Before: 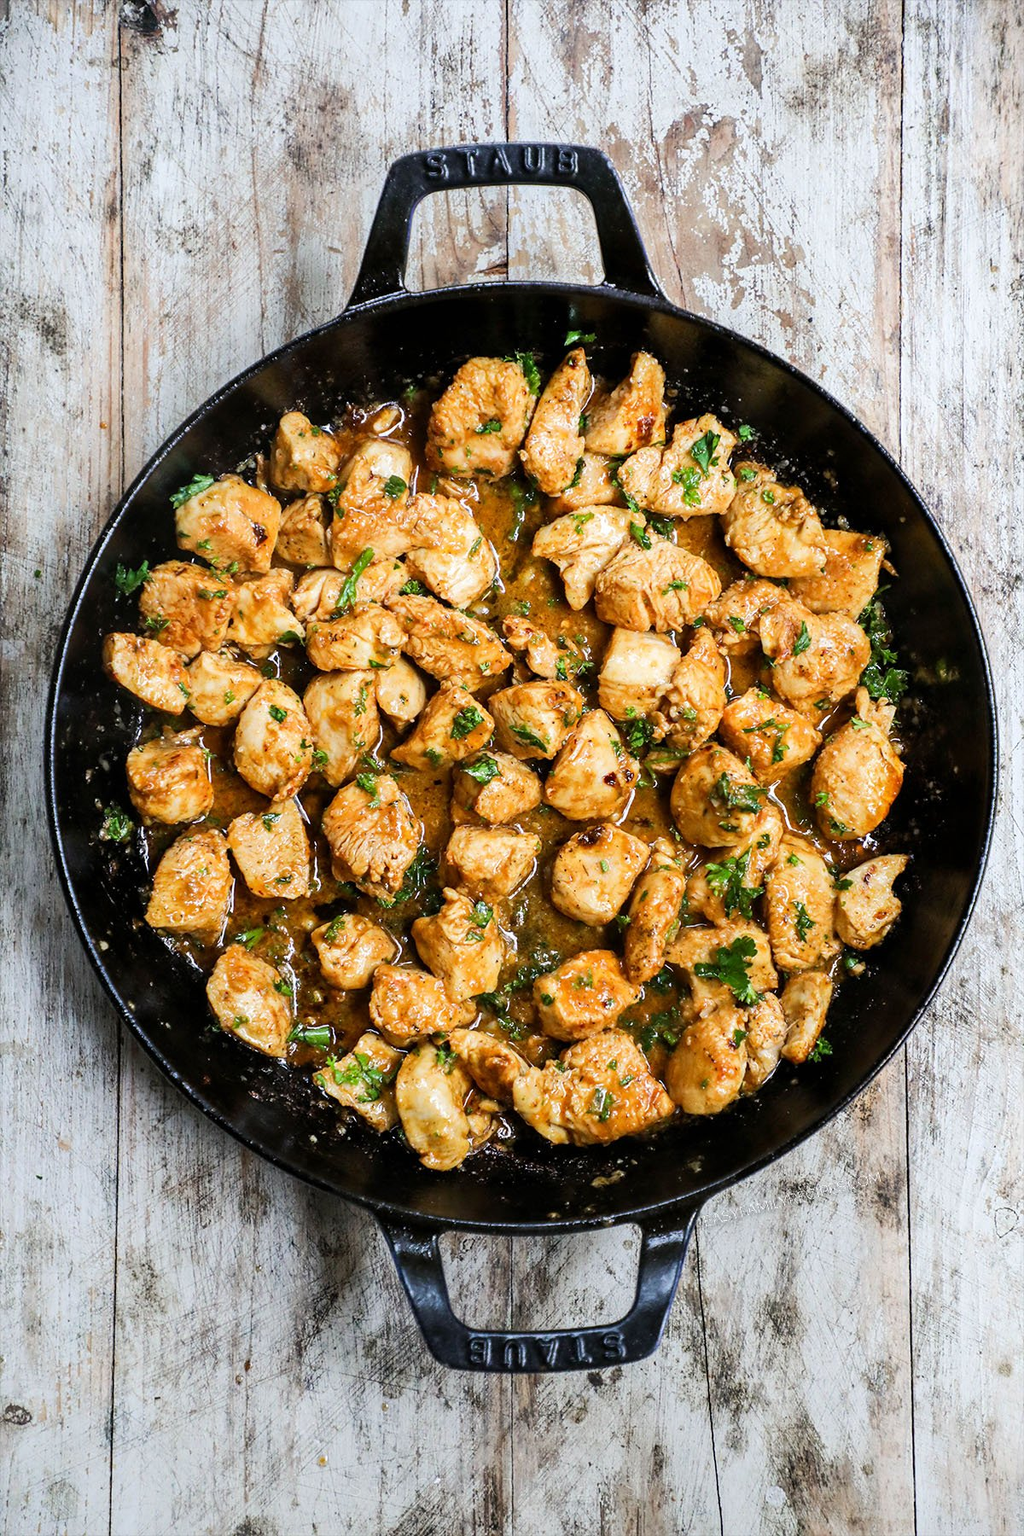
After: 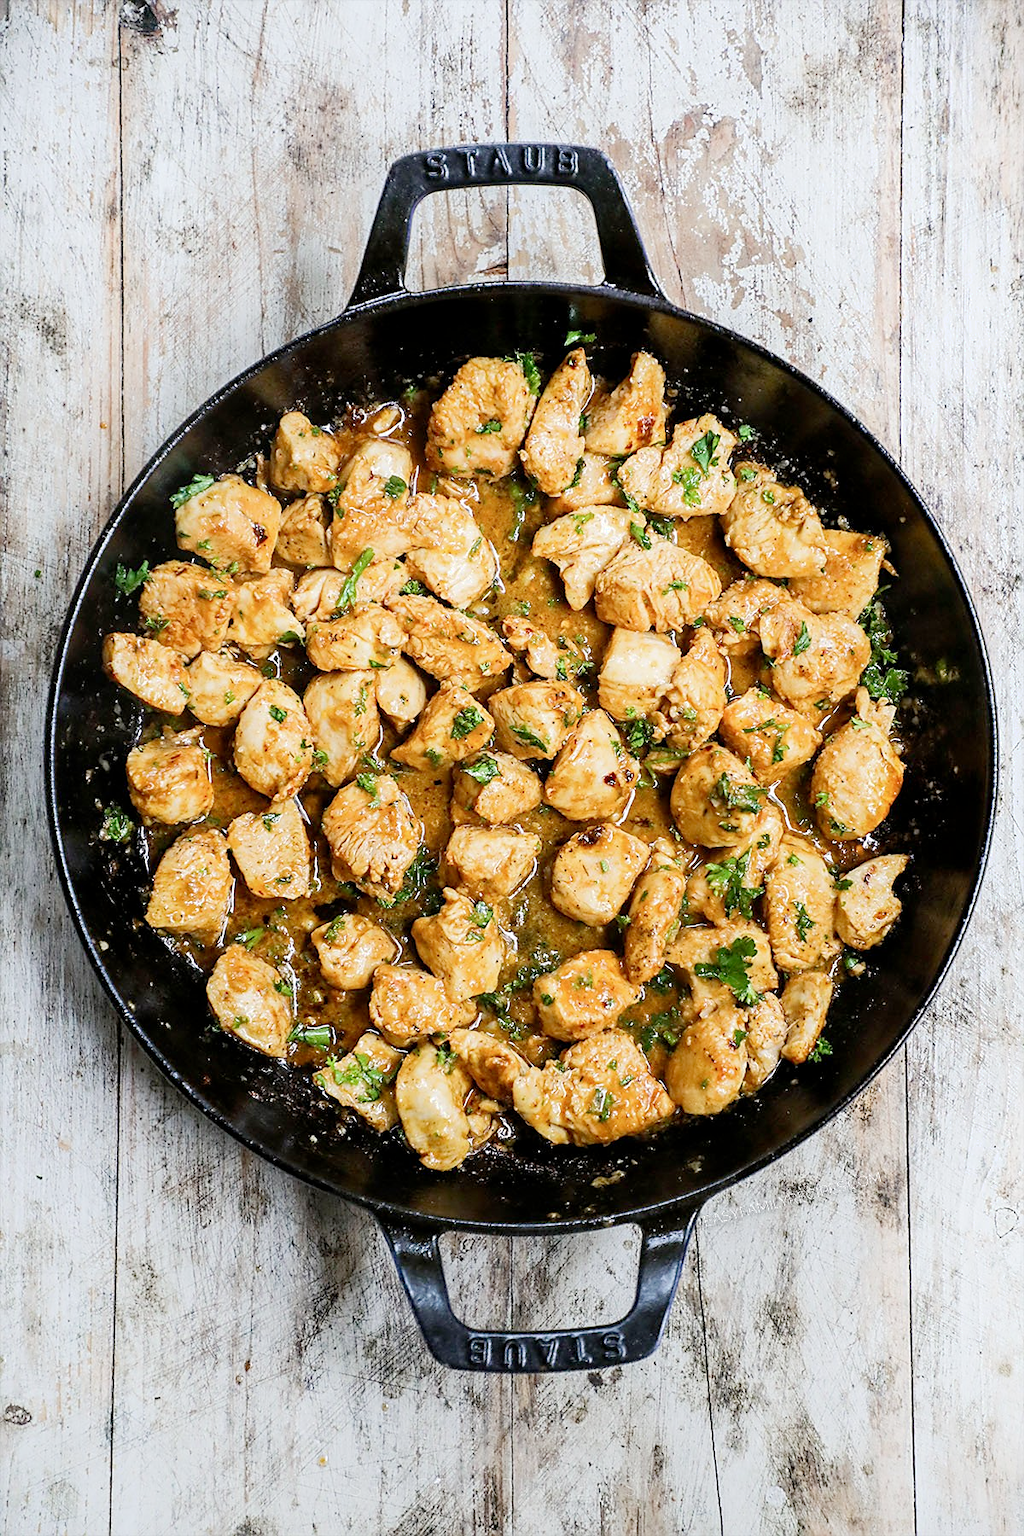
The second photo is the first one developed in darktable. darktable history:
shadows and highlights: shadows -71.87, highlights 36.75, soften with gaussian
filmic rgb: middle gray luminance 18.25%, black relative exposure -10.49 EV, white relative exposure 3.4 EV, target black luminance 0%, hardness 6.06, latitude 98.19%, contrast 0.847, shadows ↔ highlights balance 0.634%, preserve chrominance no, color science v3 (2019), use custom middle-gray values true
sharpen: radius 1.828, amount 0.407, threshold 1.377
exposure: black level correction 0, exposure 0.698 EV, compensate highlight preservation false
